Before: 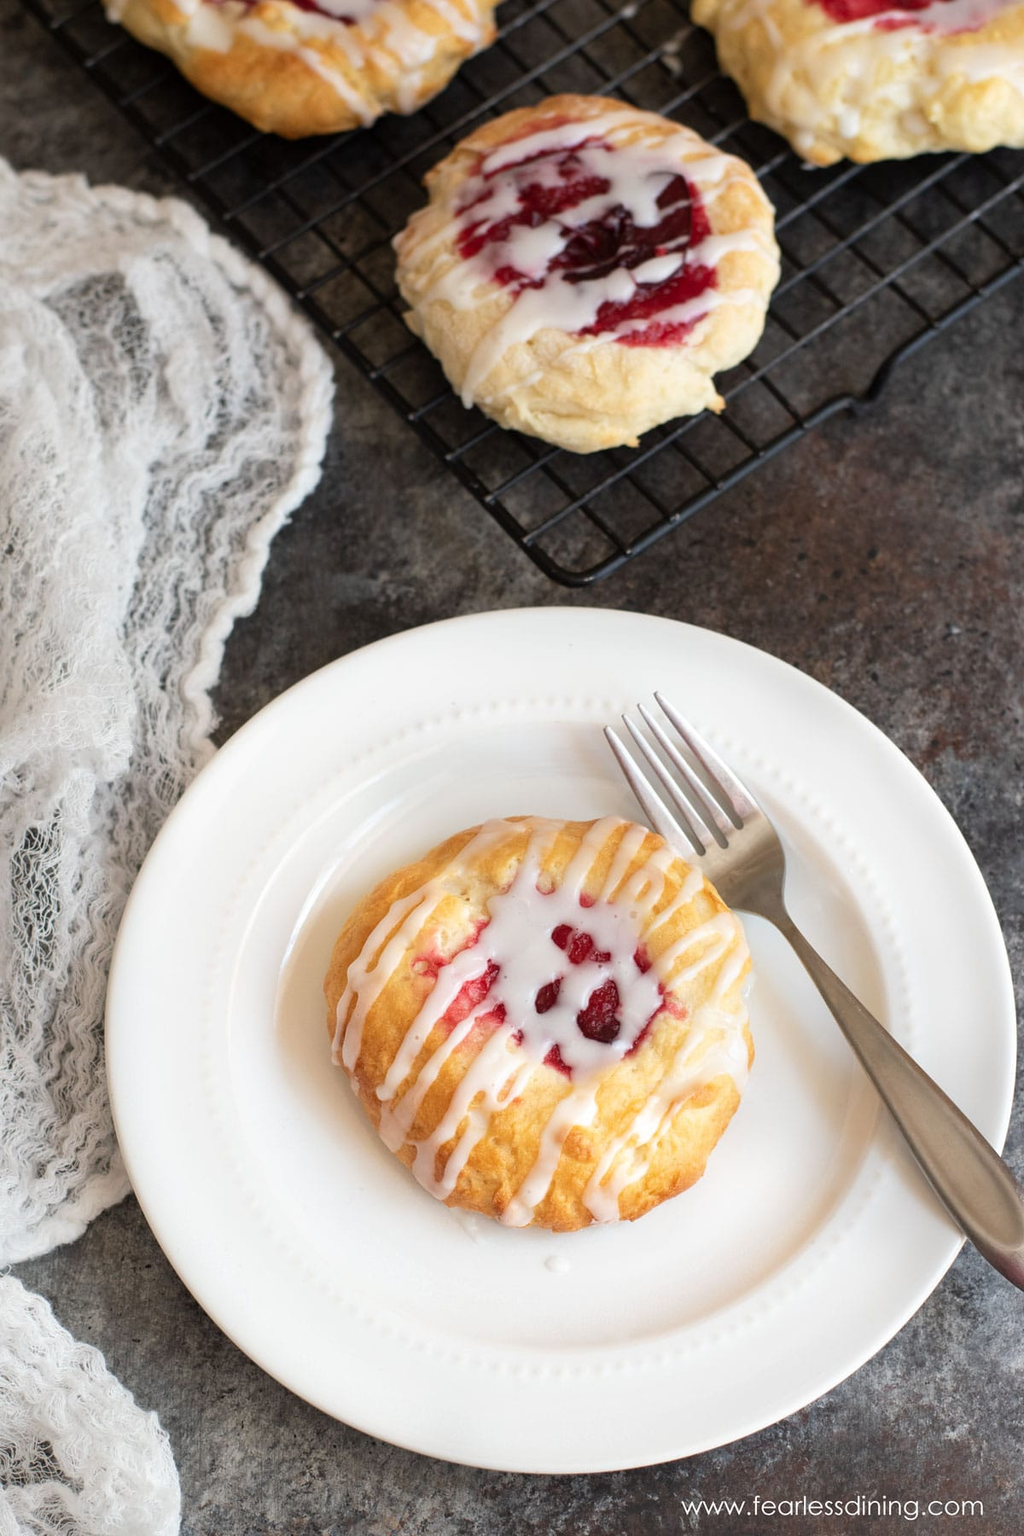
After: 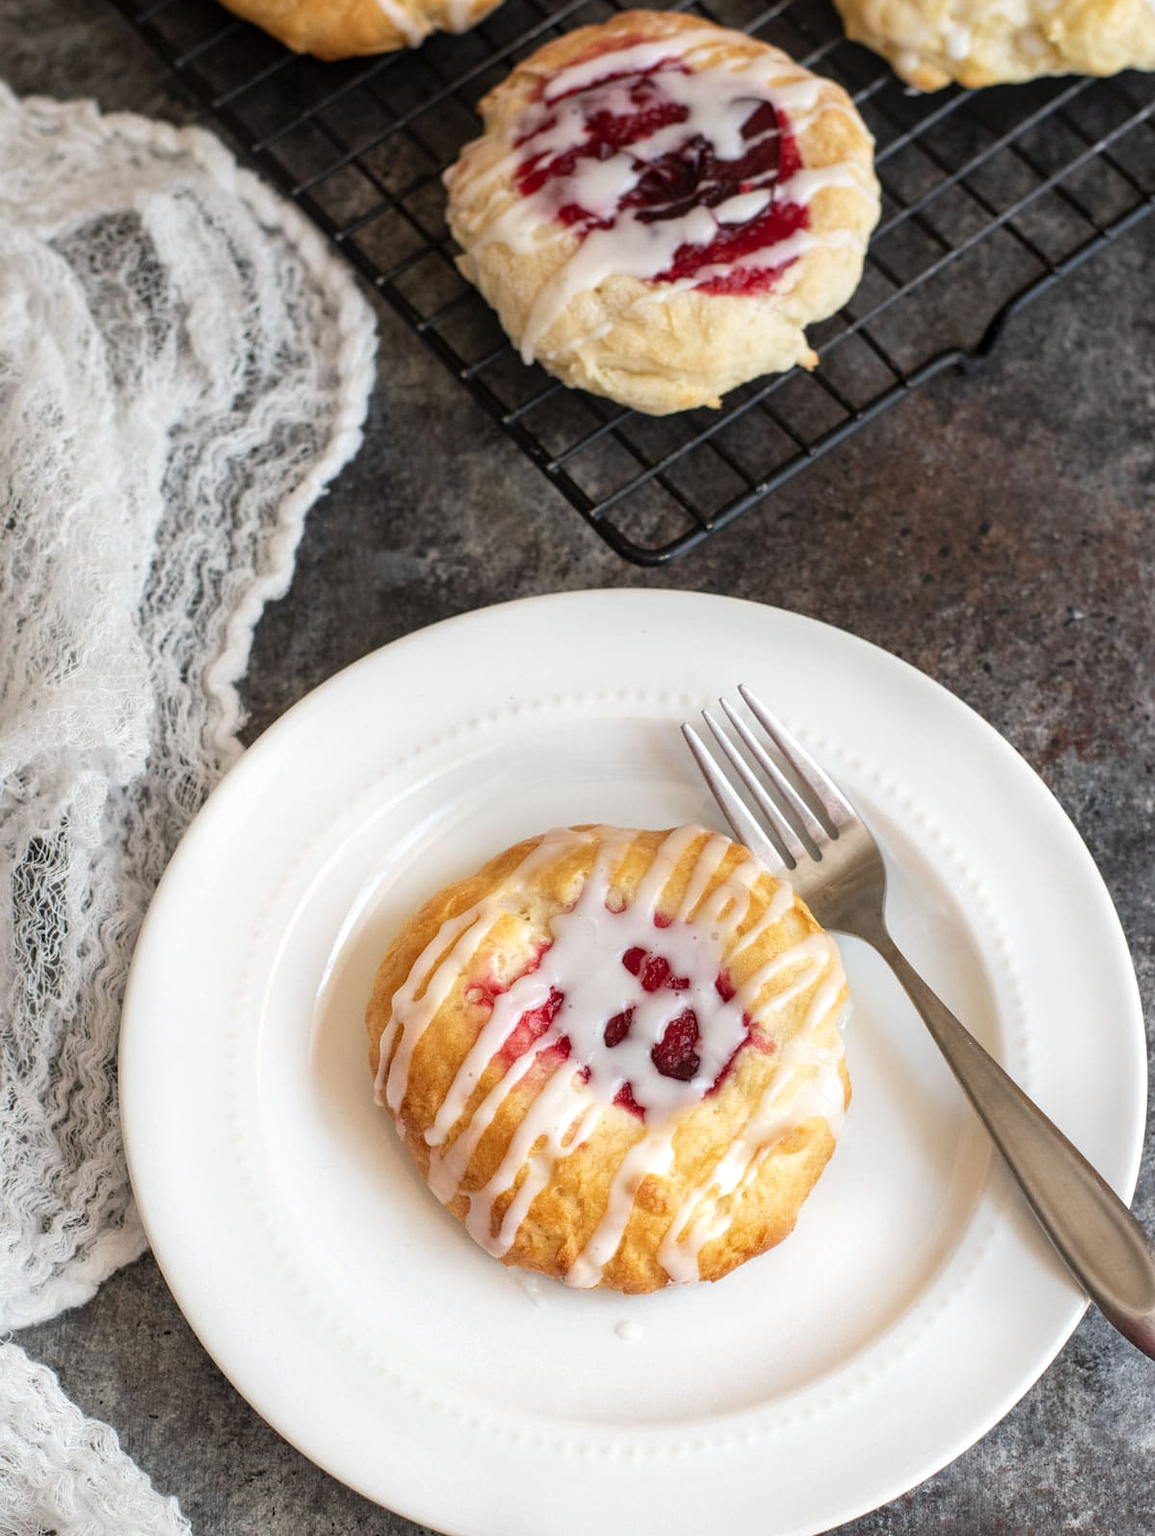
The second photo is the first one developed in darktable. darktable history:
crop and rotate: top 5.586%, bottom 5.778%
local contrast: on, module defaults
